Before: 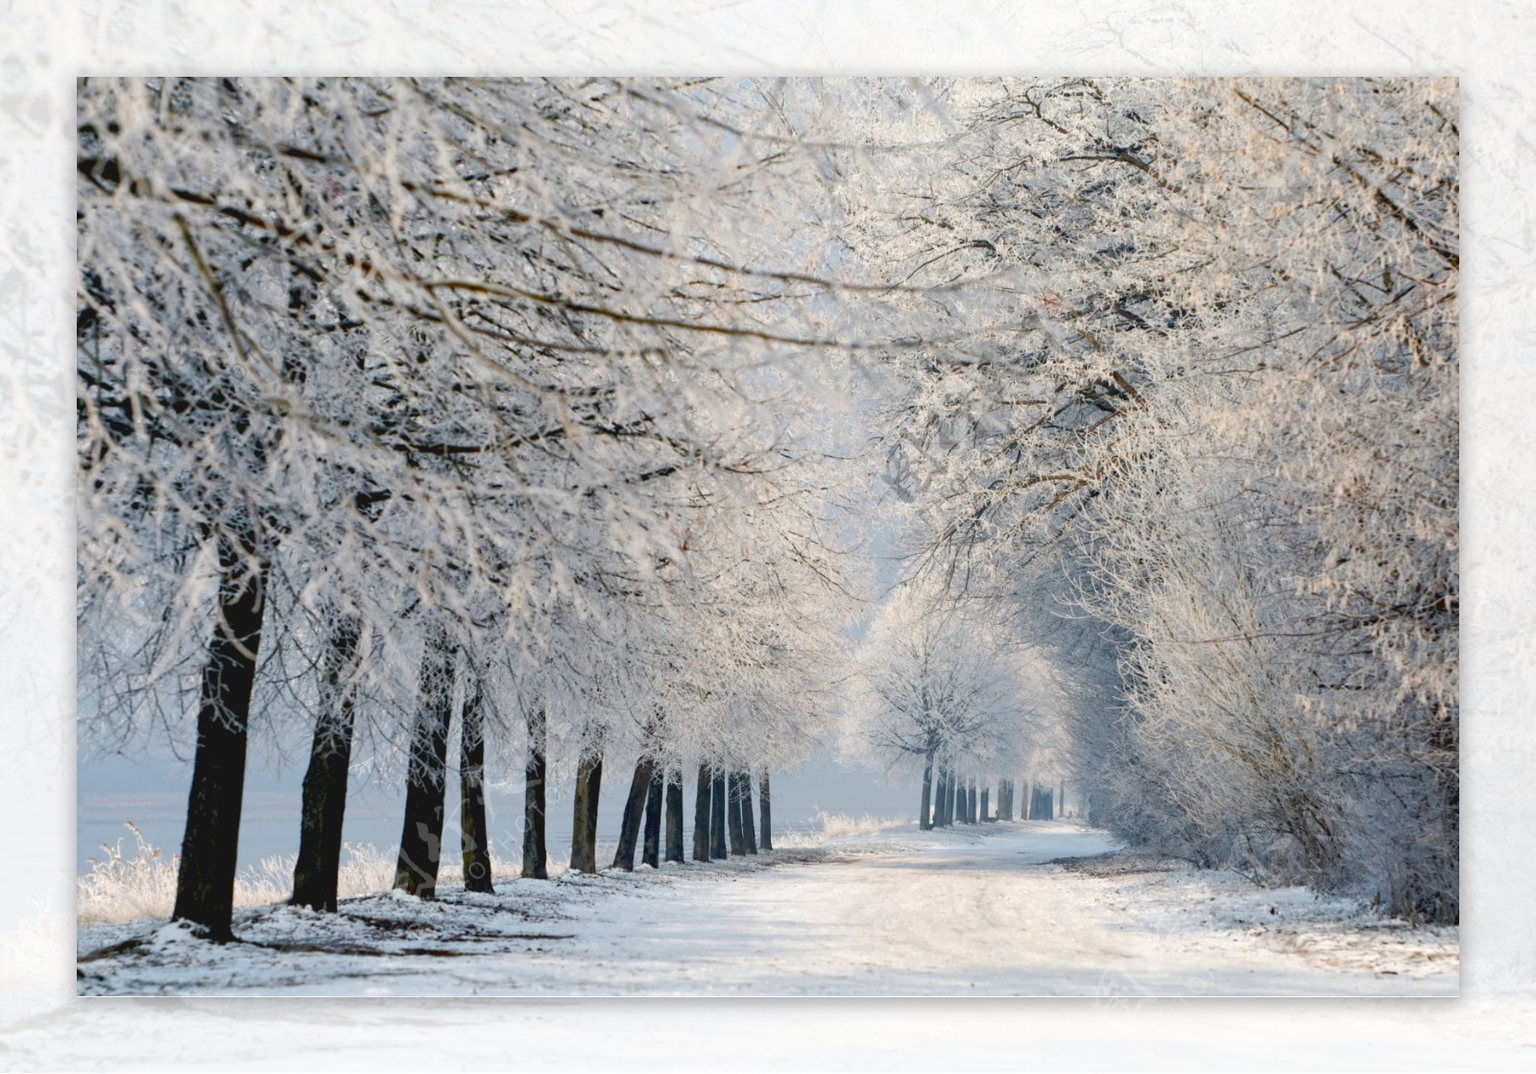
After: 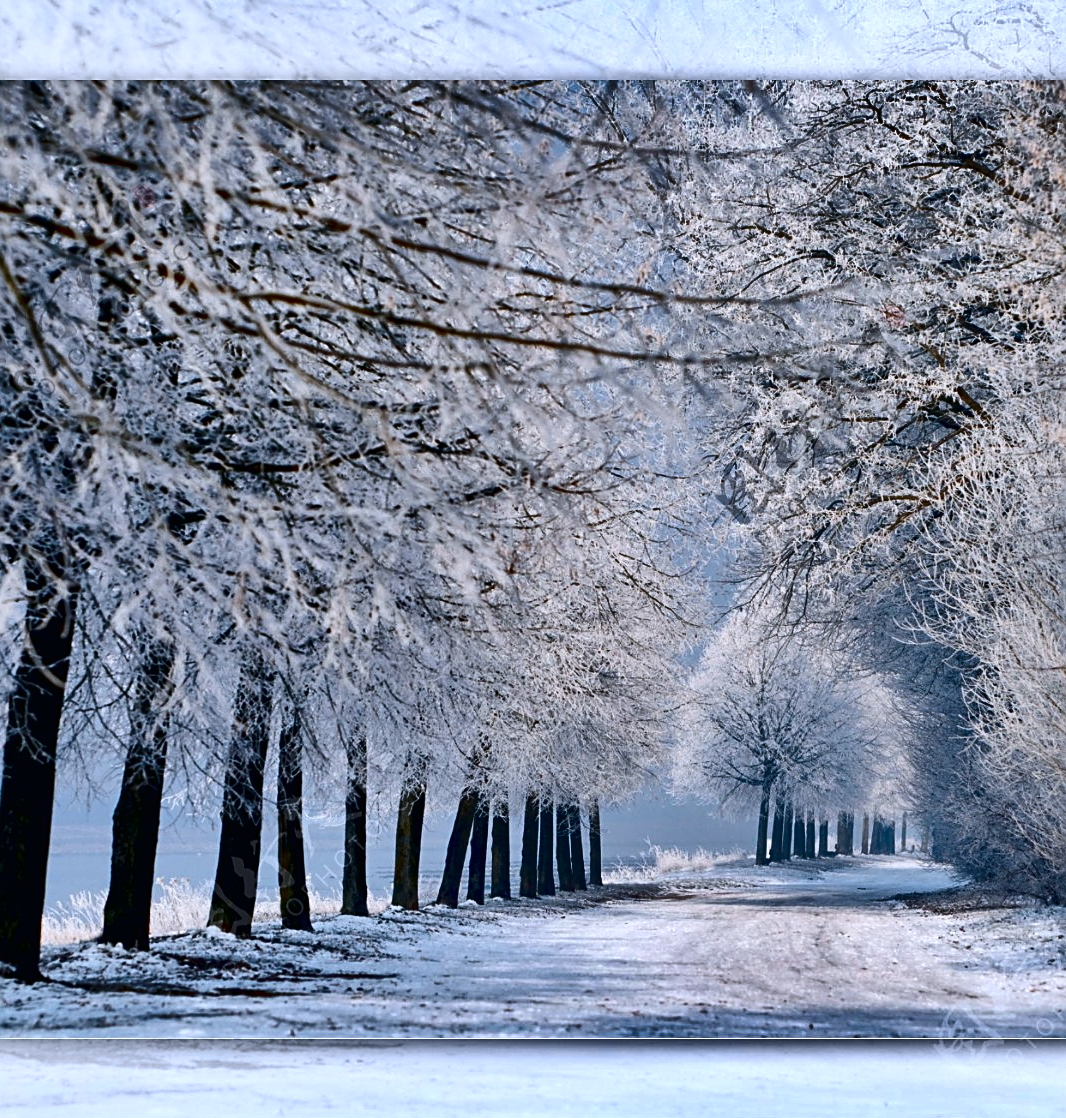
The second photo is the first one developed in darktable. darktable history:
shadows and highlights: shadows 20.91, highlights -82.73, soften with gaussian
contrast brightness saturation: contrast 0.24, brightness -0.24, saturation 0.14
color calibration: illuminant as shot in camera, x 0.366, y 0.378, temperature 4425.7 K, saturation algorithm version 1 (2020)
crop and rotate: left 12.648%, right 20.685%
sharpen: on, module defaults
